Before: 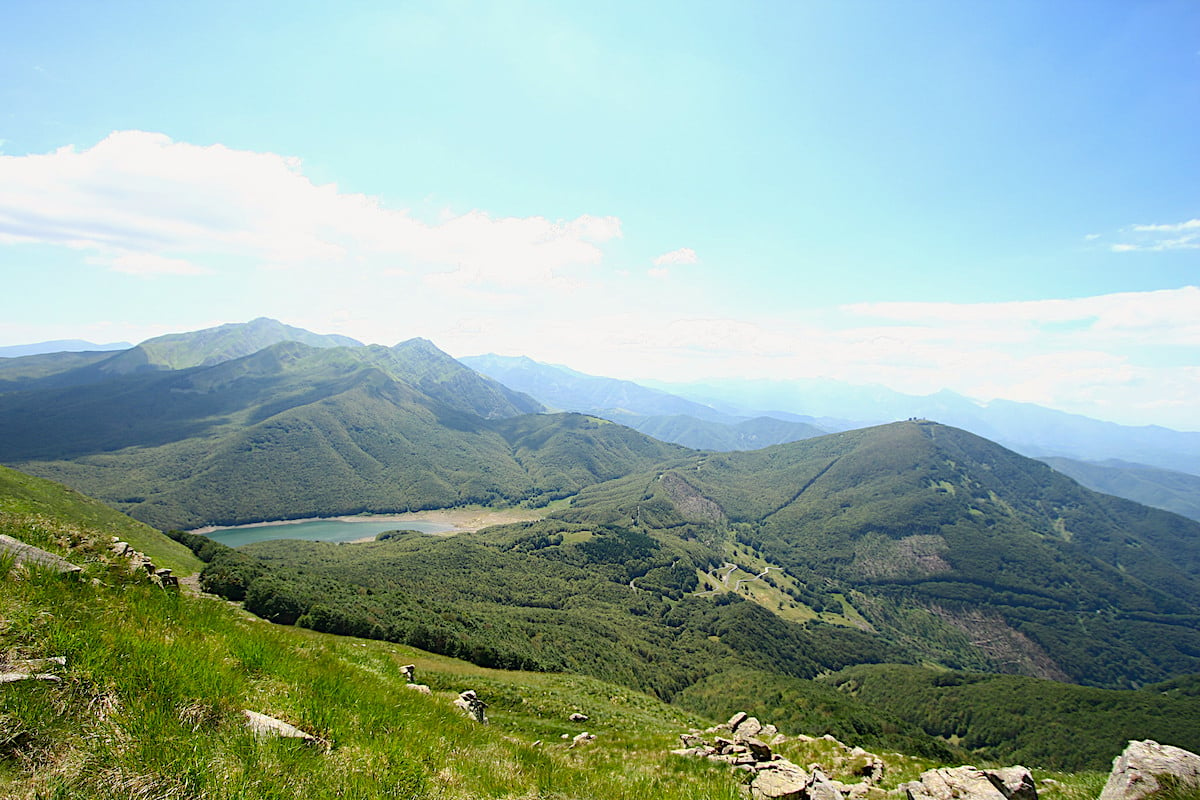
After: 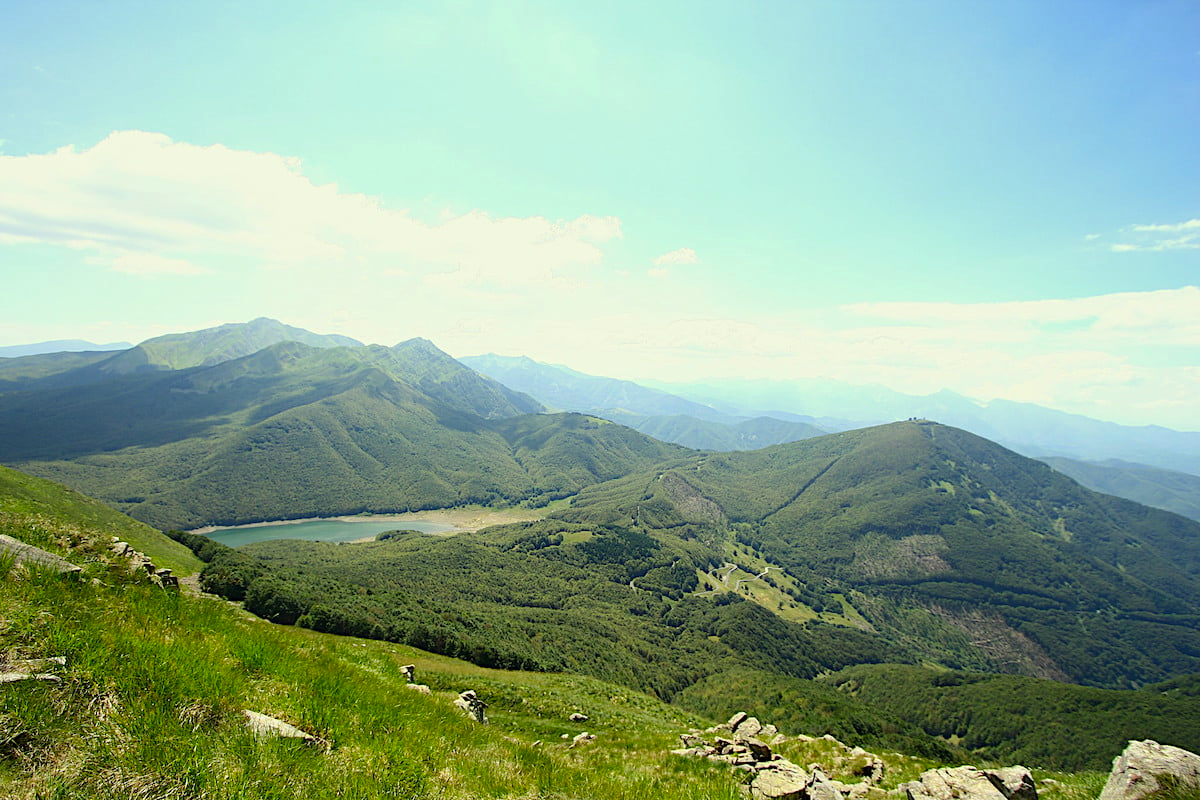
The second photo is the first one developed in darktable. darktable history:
color correction: highlights a* -5.76, highlights b* 10.69
